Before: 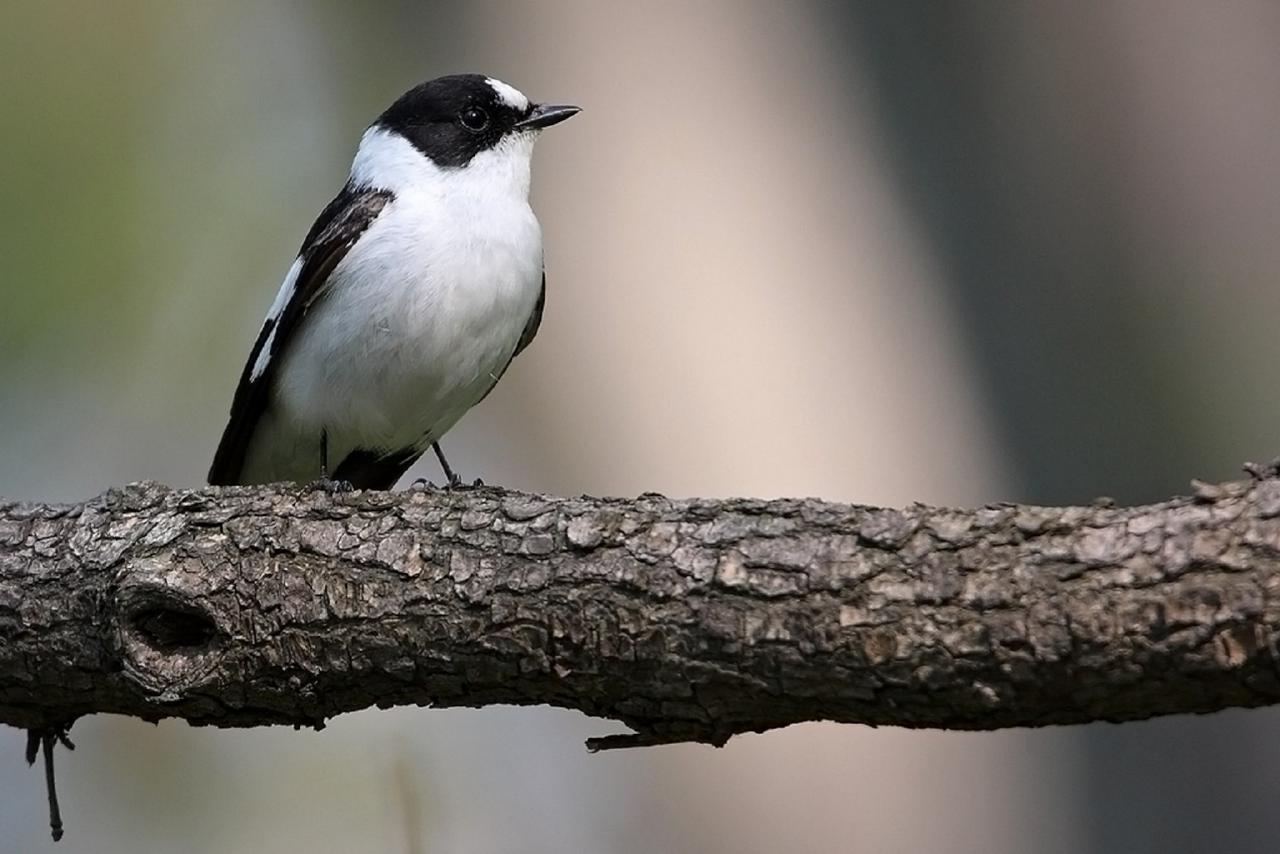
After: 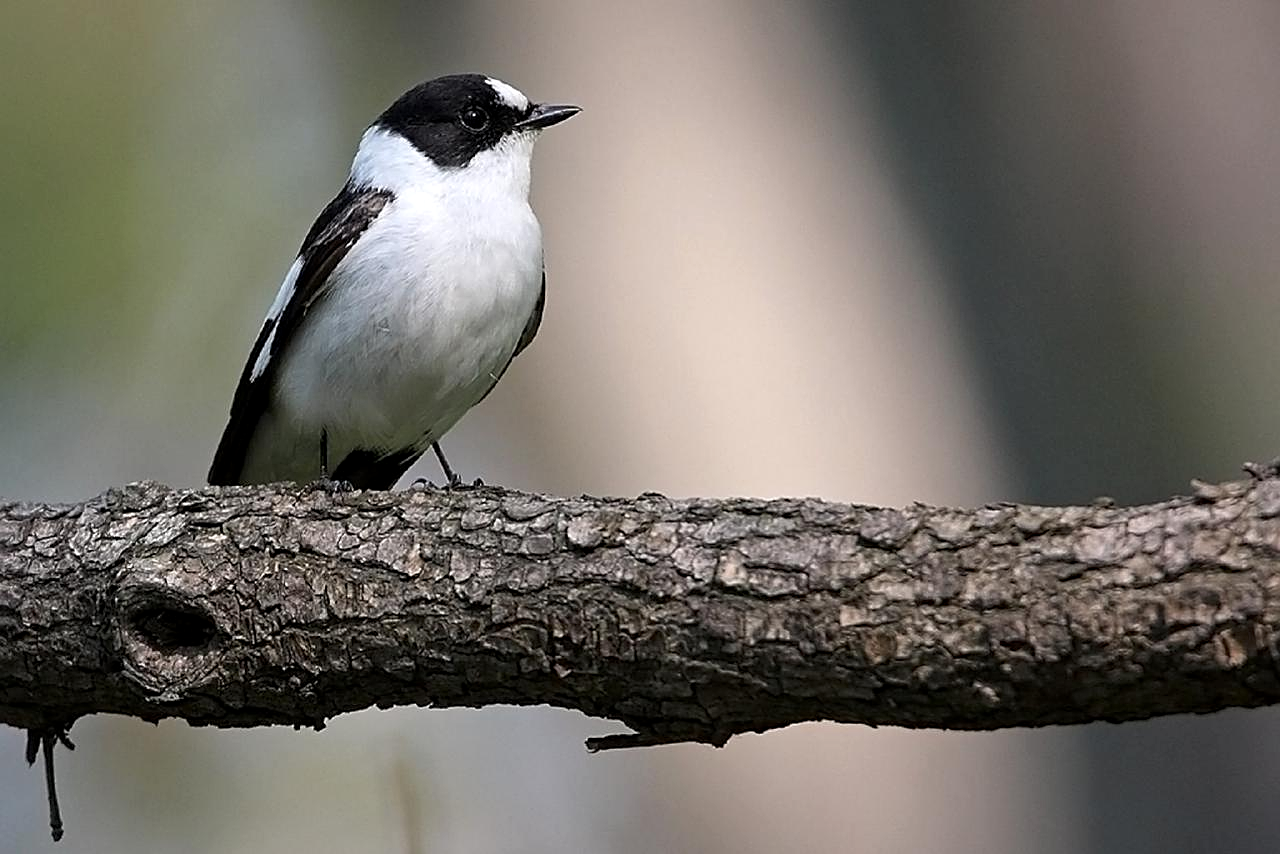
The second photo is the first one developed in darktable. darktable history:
sharpen: on, module defaults
local contrast: highlights 107%, shadows 97%, detail 119%, midtone range 0.2
